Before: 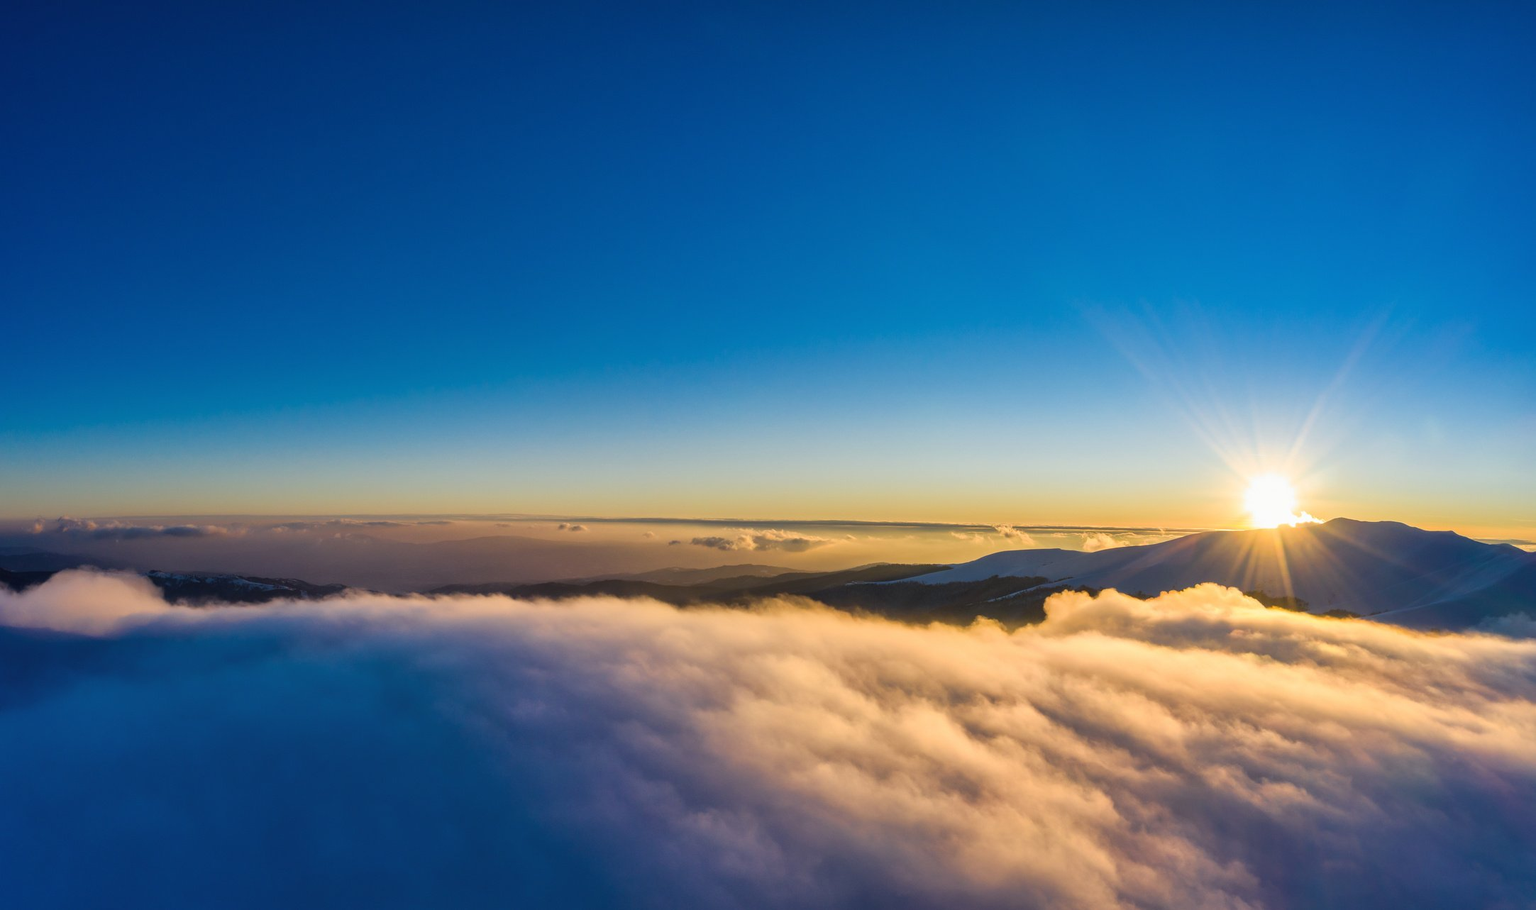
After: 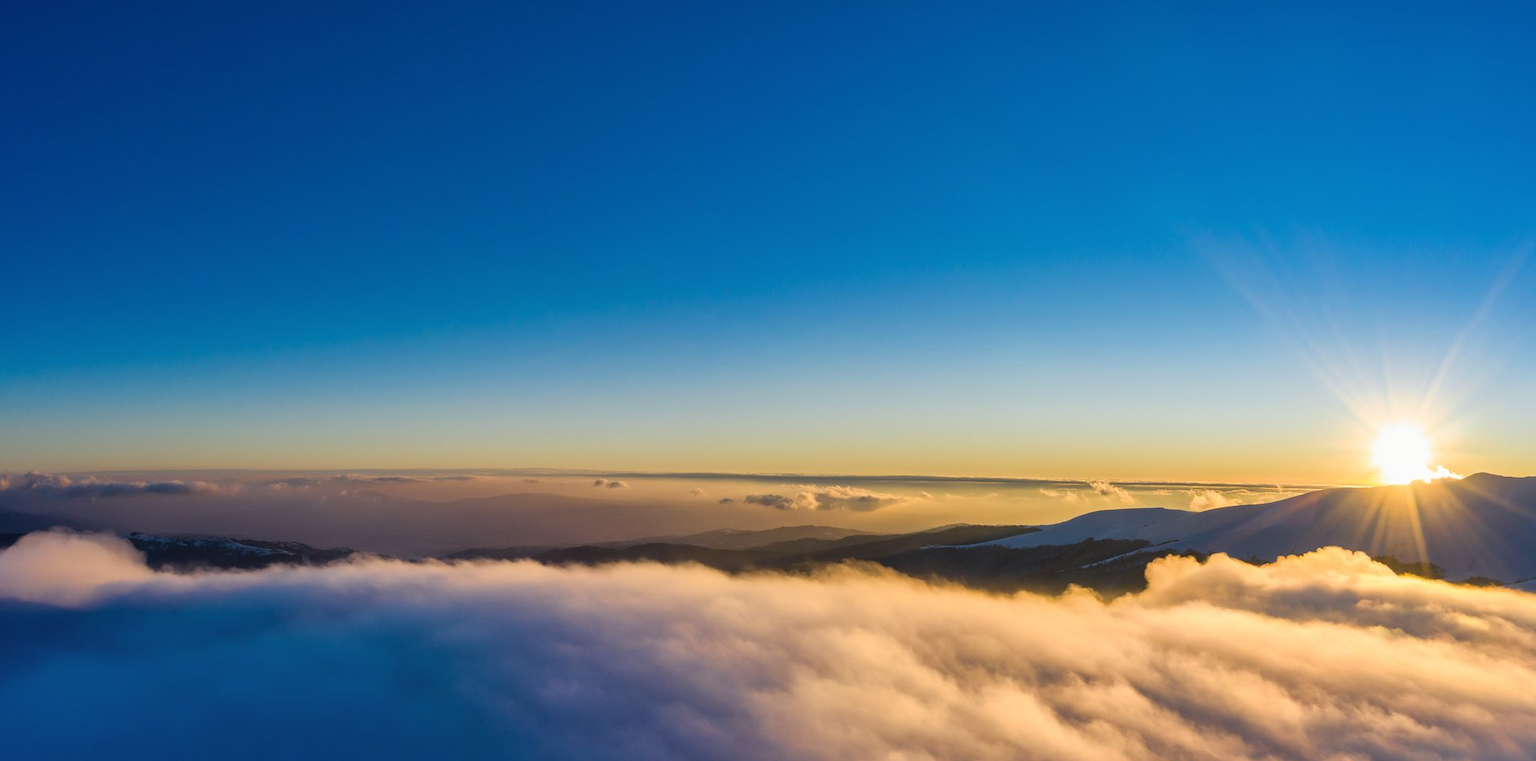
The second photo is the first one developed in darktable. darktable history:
crop and rotate: left 2.278%, top 11.184%, right 9.579%, bottom 15.051%
